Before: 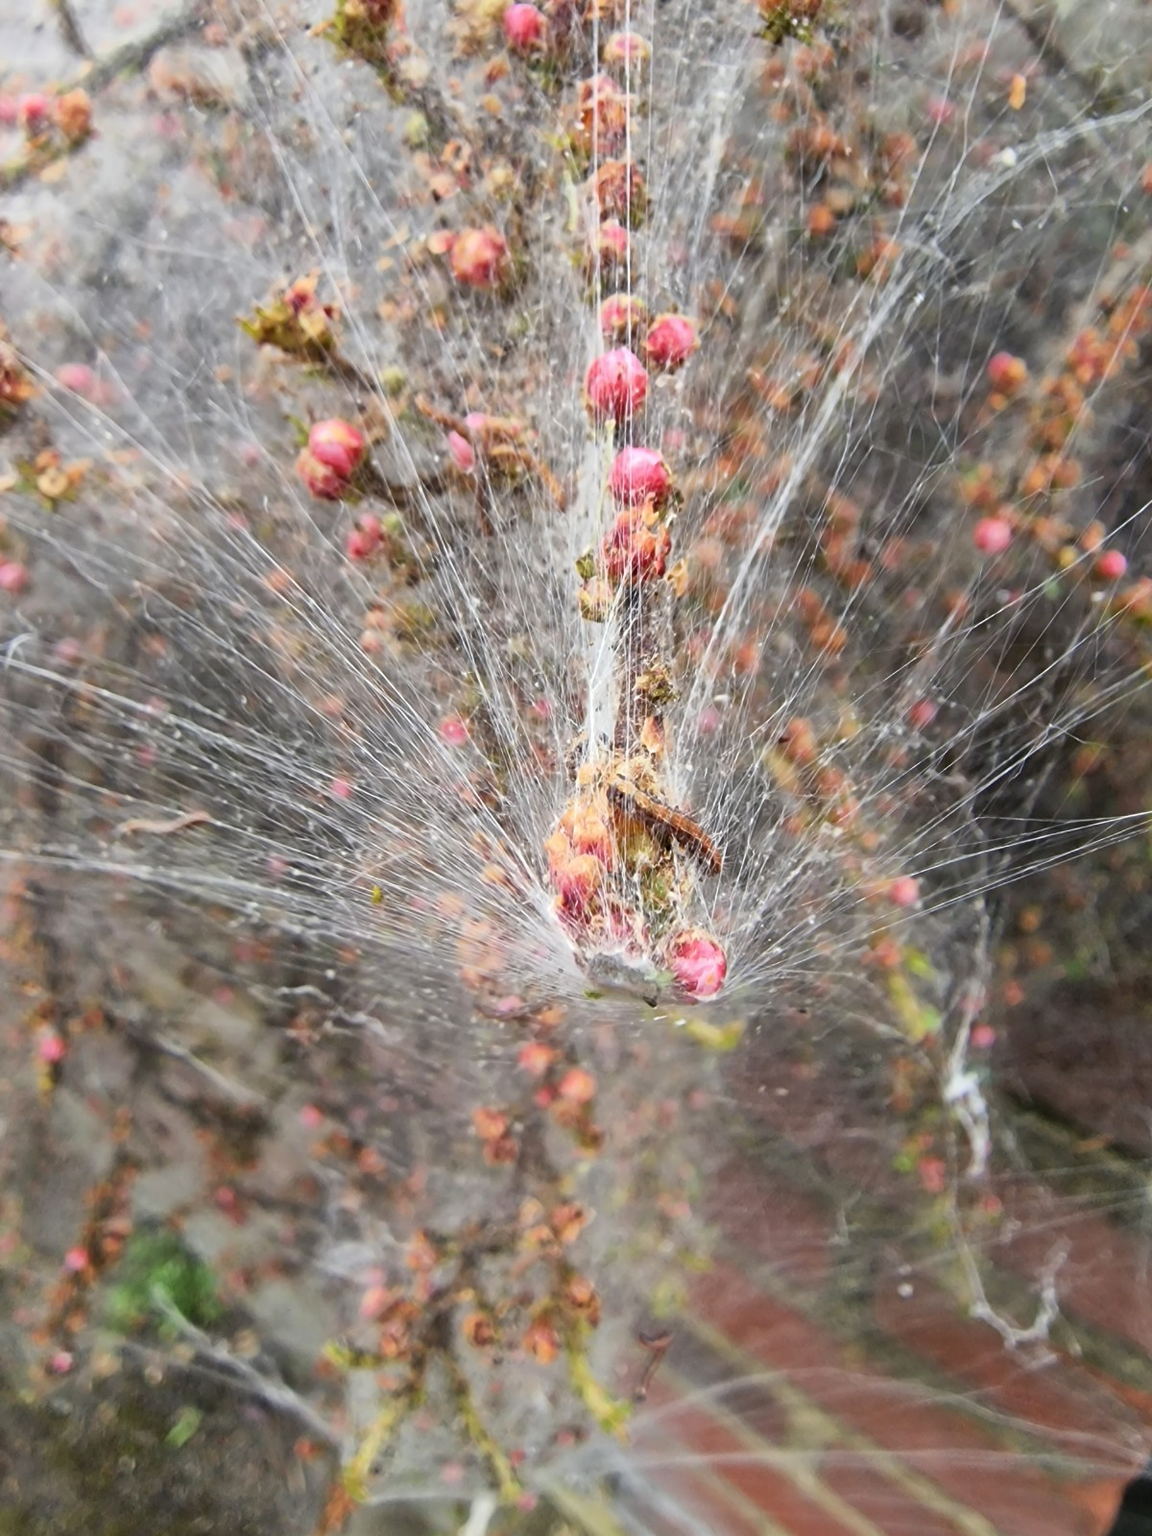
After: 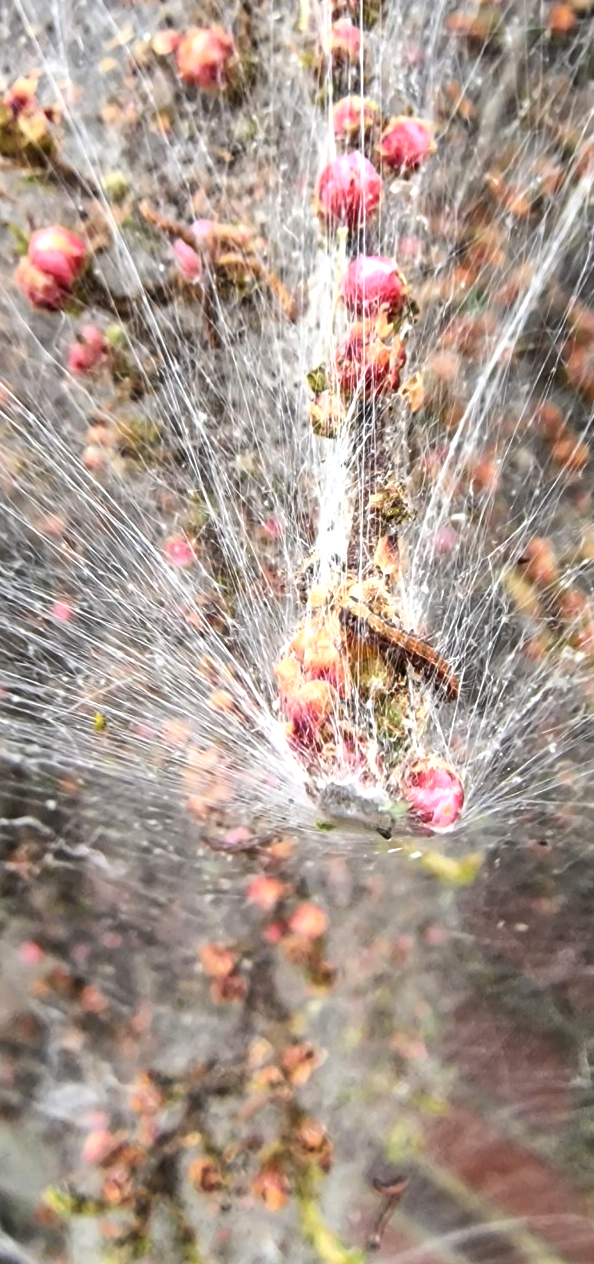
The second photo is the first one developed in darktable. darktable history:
tone equalizer: -8 EV -0.386 EV, -7 EV -0.374 EV, -6 EV -0.336 EV, -5 EV -0.247 EV, -3 EV 0.239 EV, -2 EV 0.36 EV, -1 EV 0.391 EV, +0 EV 0.421 EV, edges refinement/feathering 500, mask exposure compensation -1.57 EV, preserve details no
crop and rotate: angle 0.012°, left 24.44%, top 13.115%, right 25.977%, bottom 7.853%
local contrast: on, module defaults
